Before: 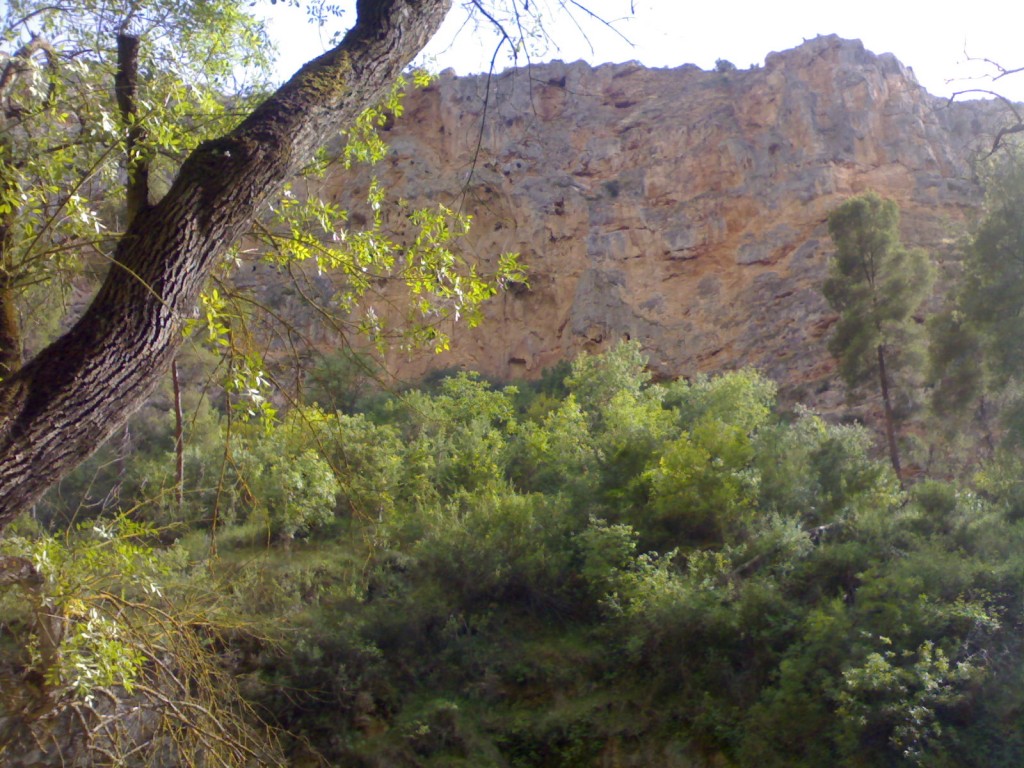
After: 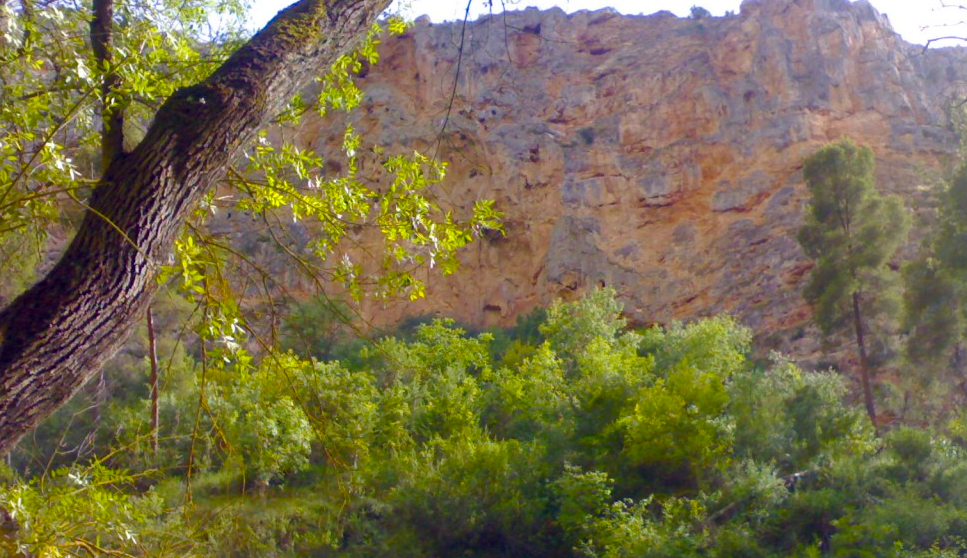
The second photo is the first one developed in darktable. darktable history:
crop: left 2.51%, top 6.995%, right 3.007%, bottom 20.256%
color balance rgb: global offset › chroma 0.053%, global offset › hue 253.5°, linear chroma grading › global chroma 14.786%, perceptual saturation grading › global saturation 20%, perceptual saturation grading › highlights -25.884%, perceptual saturation grading › shadows 50.227%, global vibrance 19.368%
